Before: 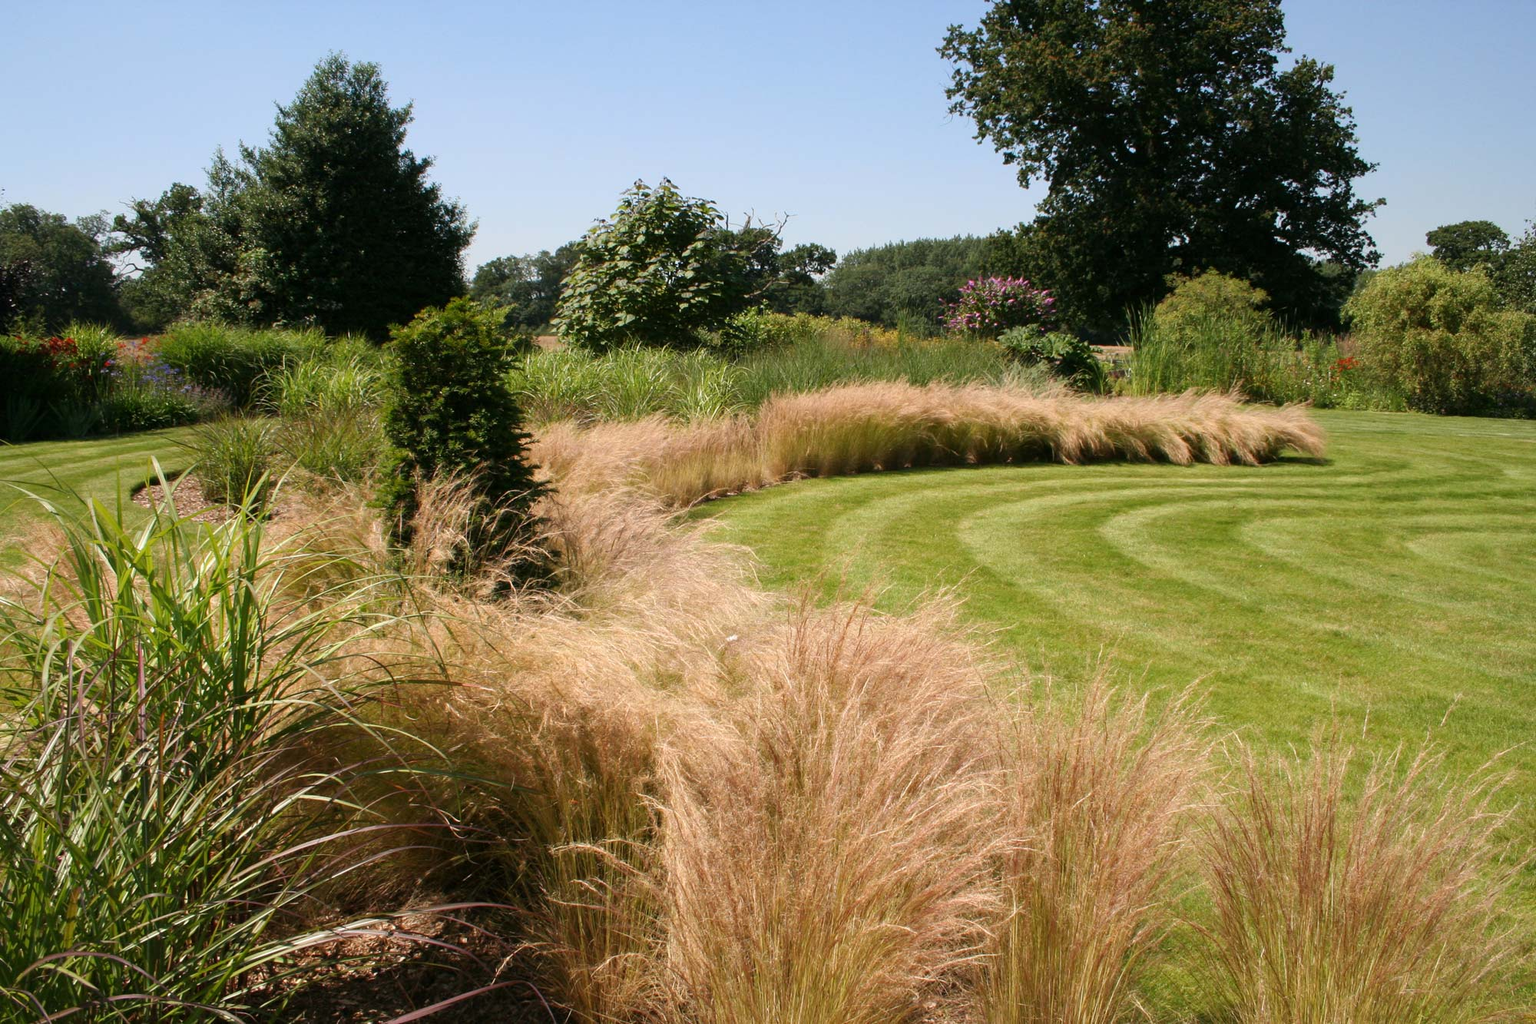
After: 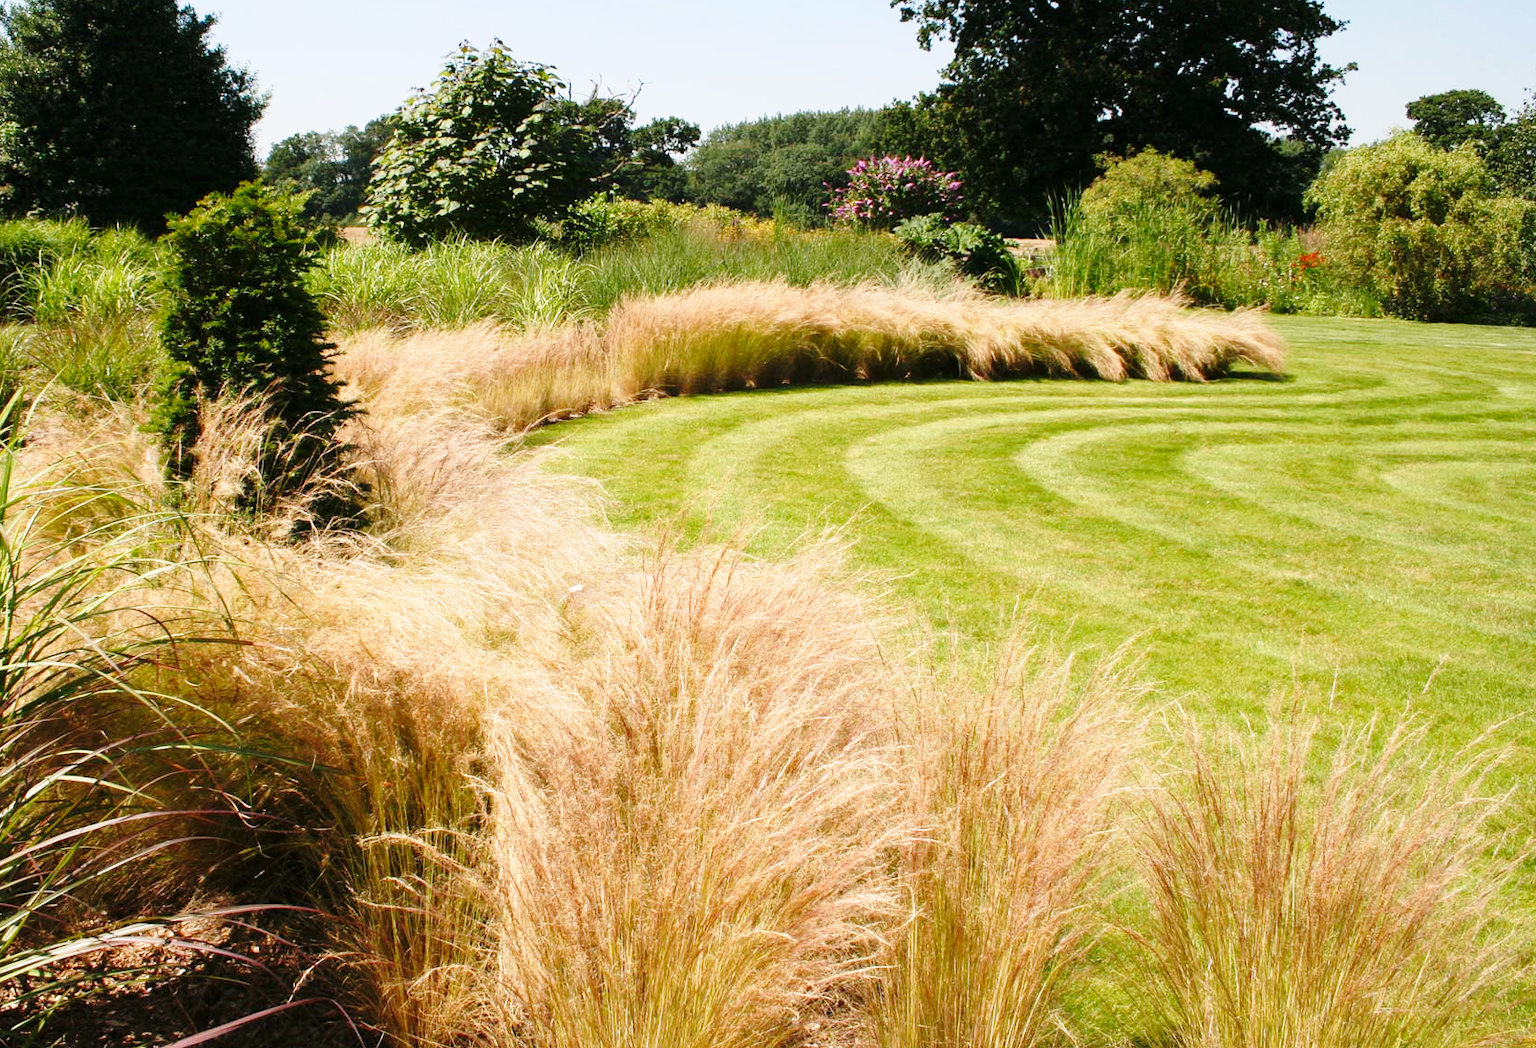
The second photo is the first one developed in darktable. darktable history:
crop: left 16.345%, top 14.321%
base curve: curves: ch0 [(0, 0) (0.028, 0.03) (0.121, 0.232) (0.46, 0.748) (0.859, 0.968) (1, 1)], preserve colors none
